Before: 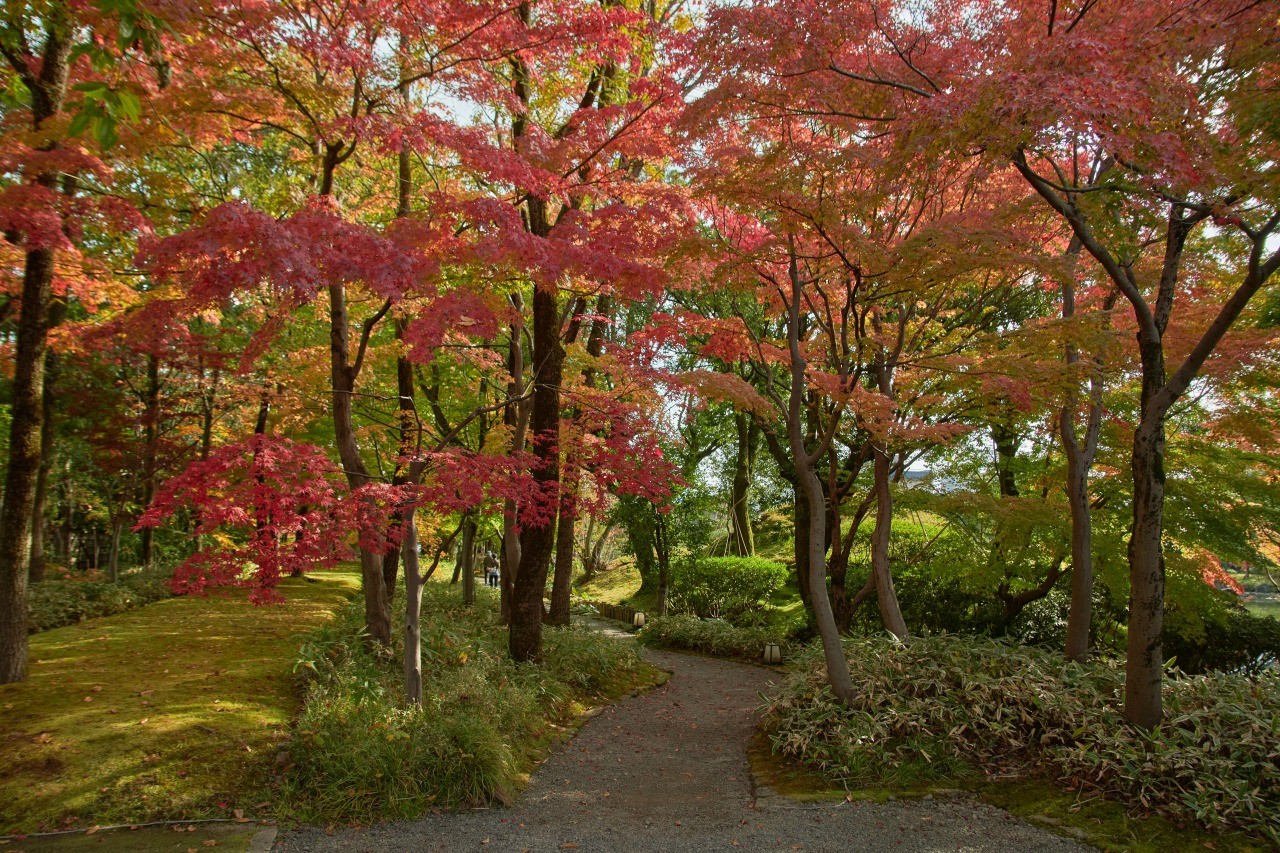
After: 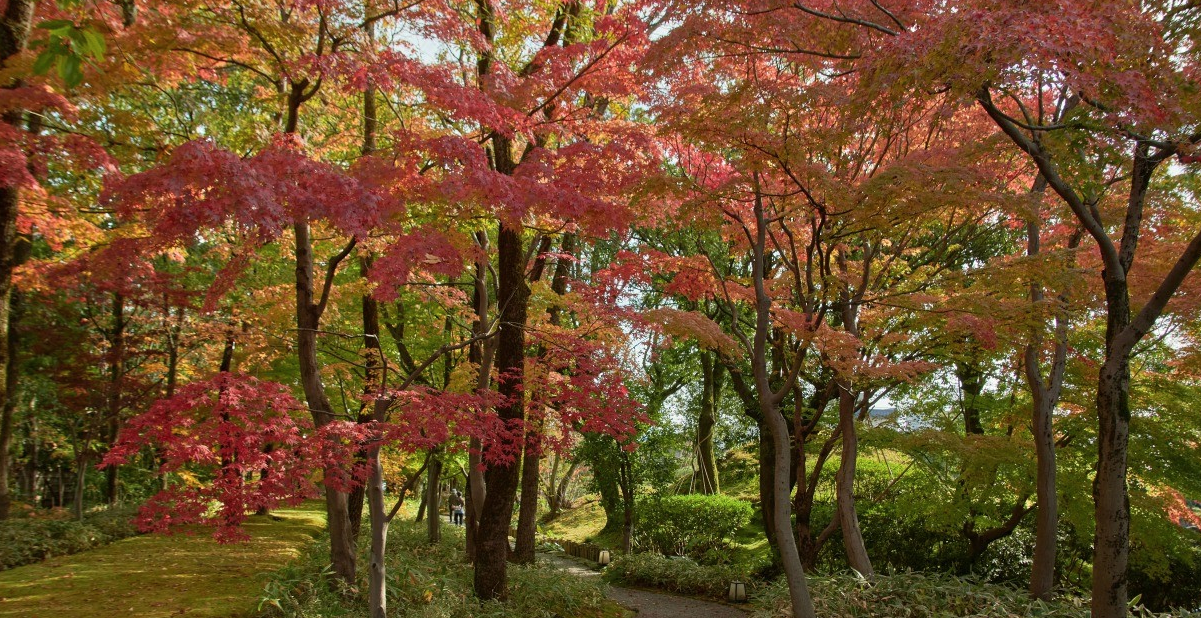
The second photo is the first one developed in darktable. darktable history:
crop: left 2.737%, top 7.287%, right 3.421%, bottom 20.179%
contrast brightness saturation: saturation -0.04
